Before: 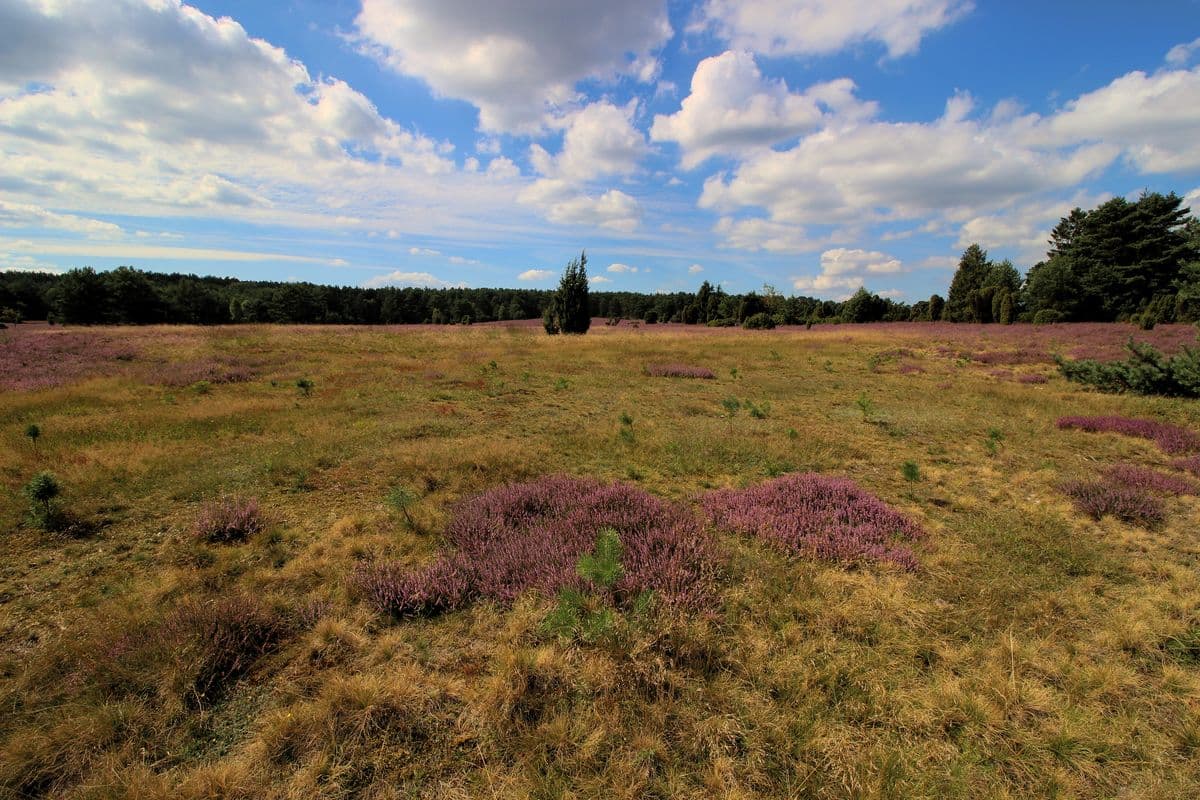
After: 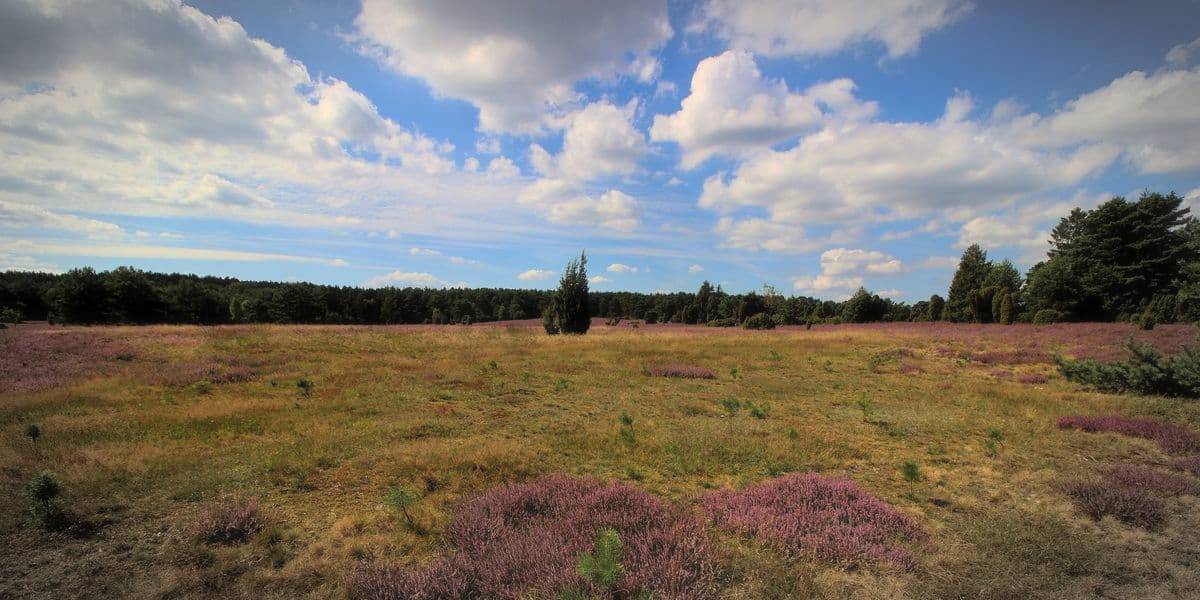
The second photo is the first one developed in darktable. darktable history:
crop: bottom 24.967%
haze removal: strength -0.1, adaptive false
vignetting: automatic ratio true
